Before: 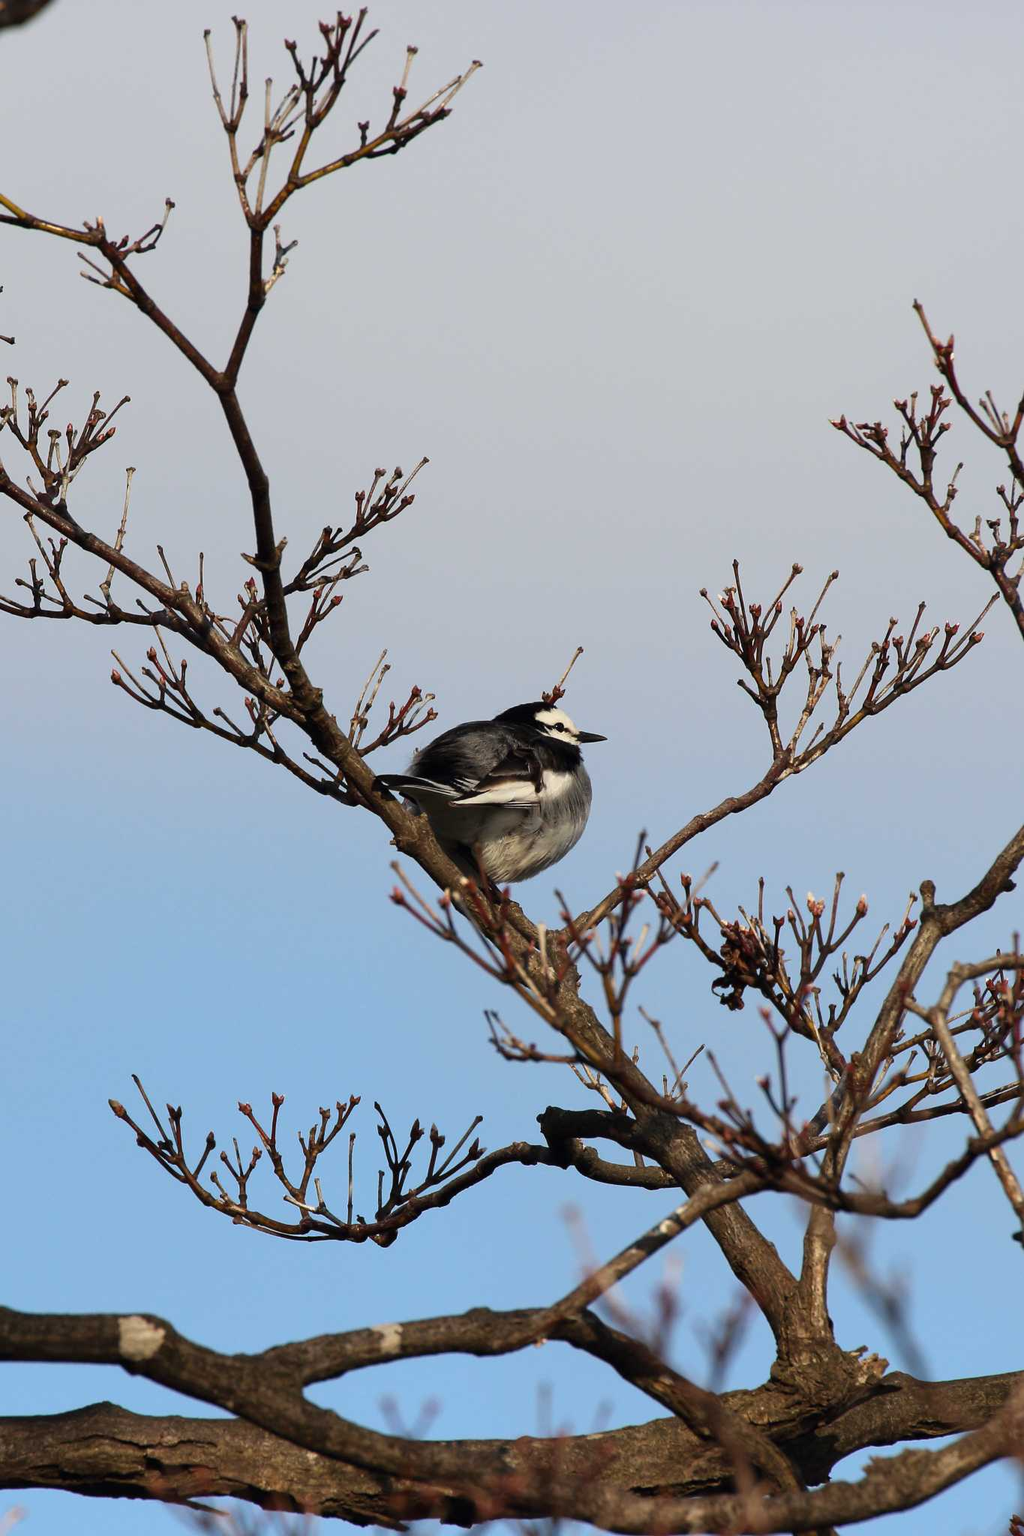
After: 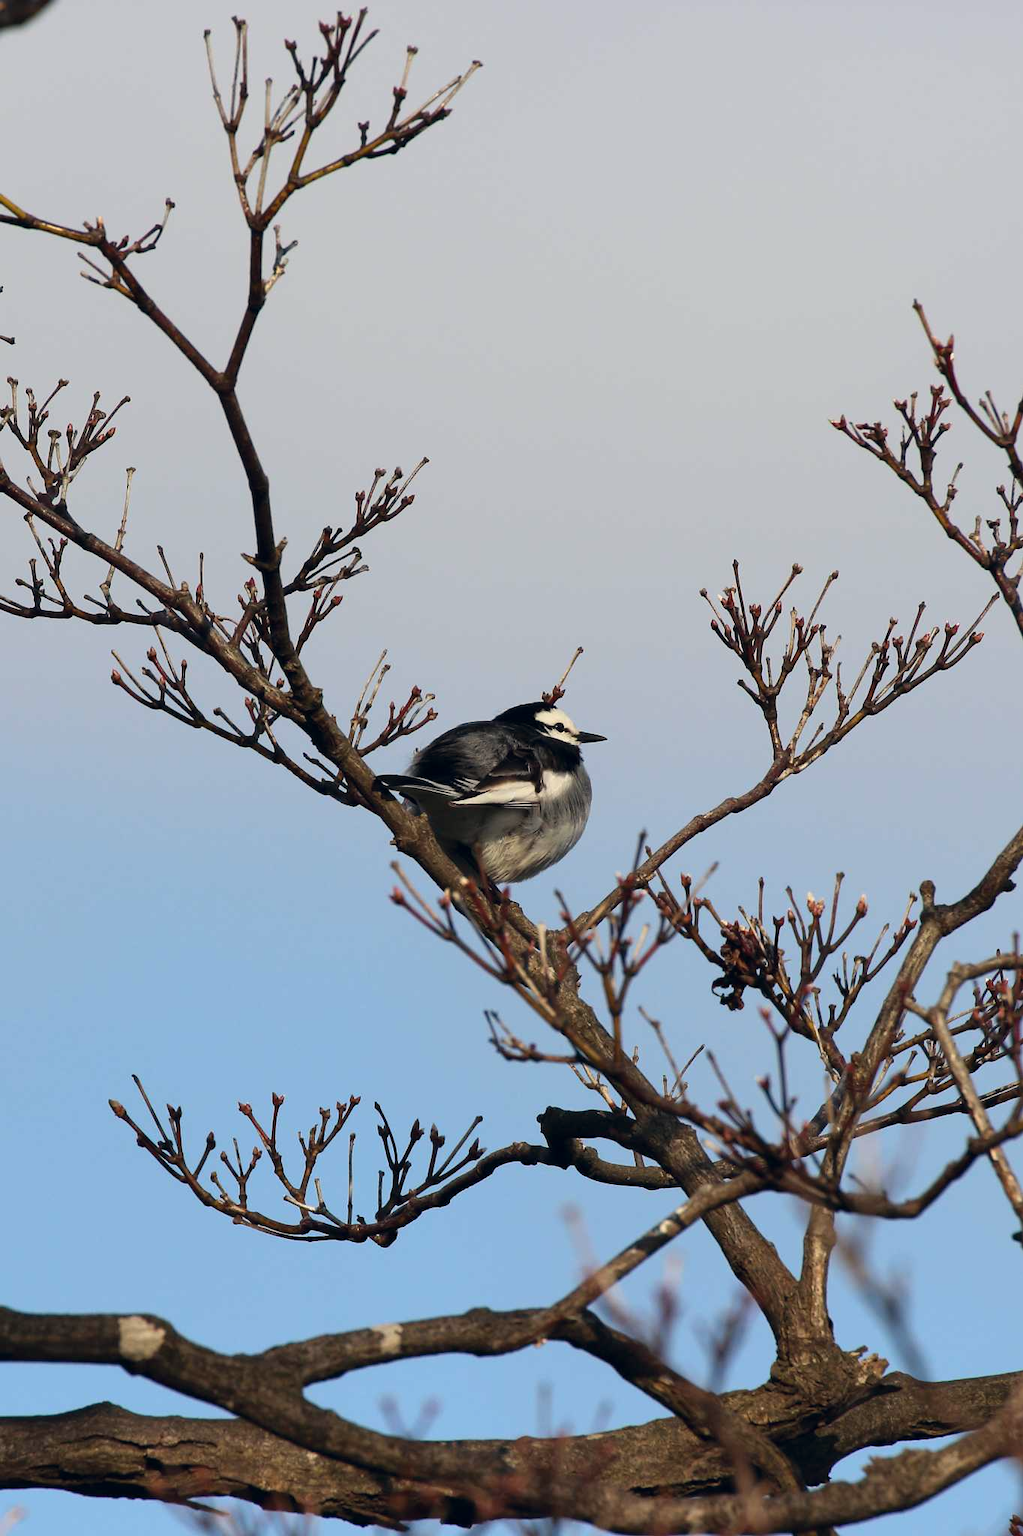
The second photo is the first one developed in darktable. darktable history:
color correction: highlights a* 0.486, highlights b* 2.7, shadows a* -1.44, shadows b* -4.54
